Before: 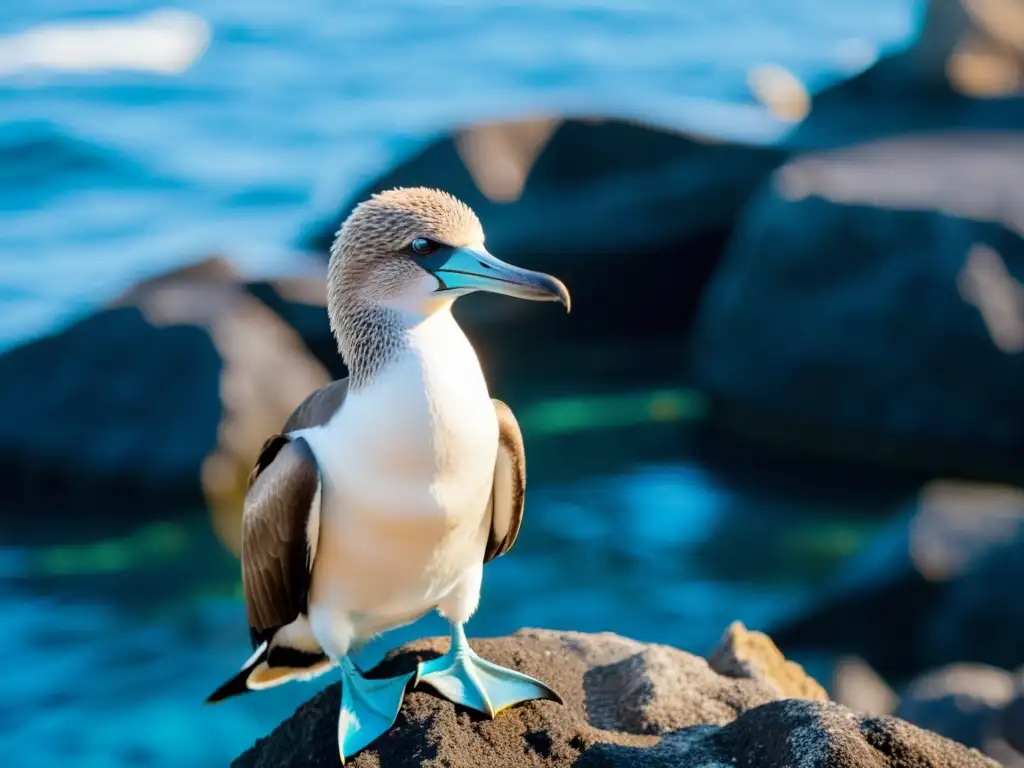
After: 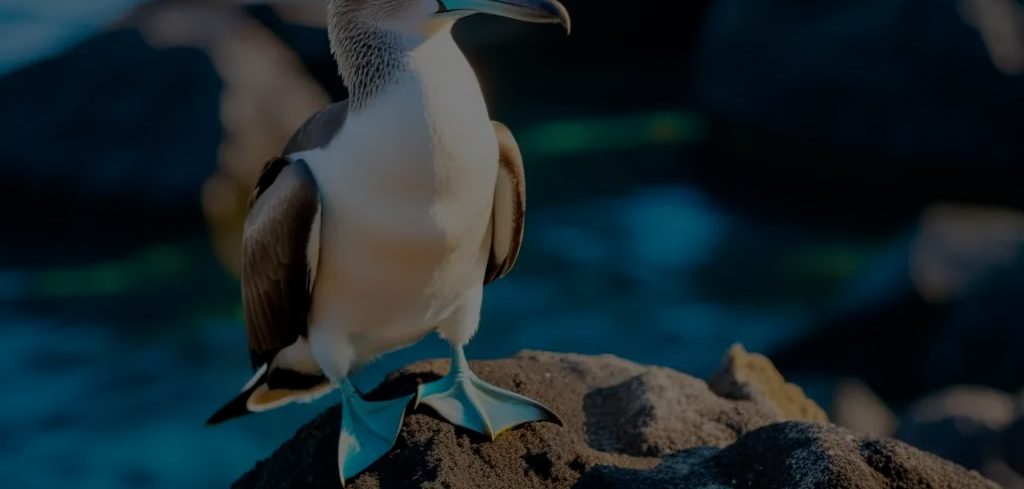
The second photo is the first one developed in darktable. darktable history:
crop and rotate: top 36.281%
exposure: exposure -2.342 EV, compensate highlight preservation false
